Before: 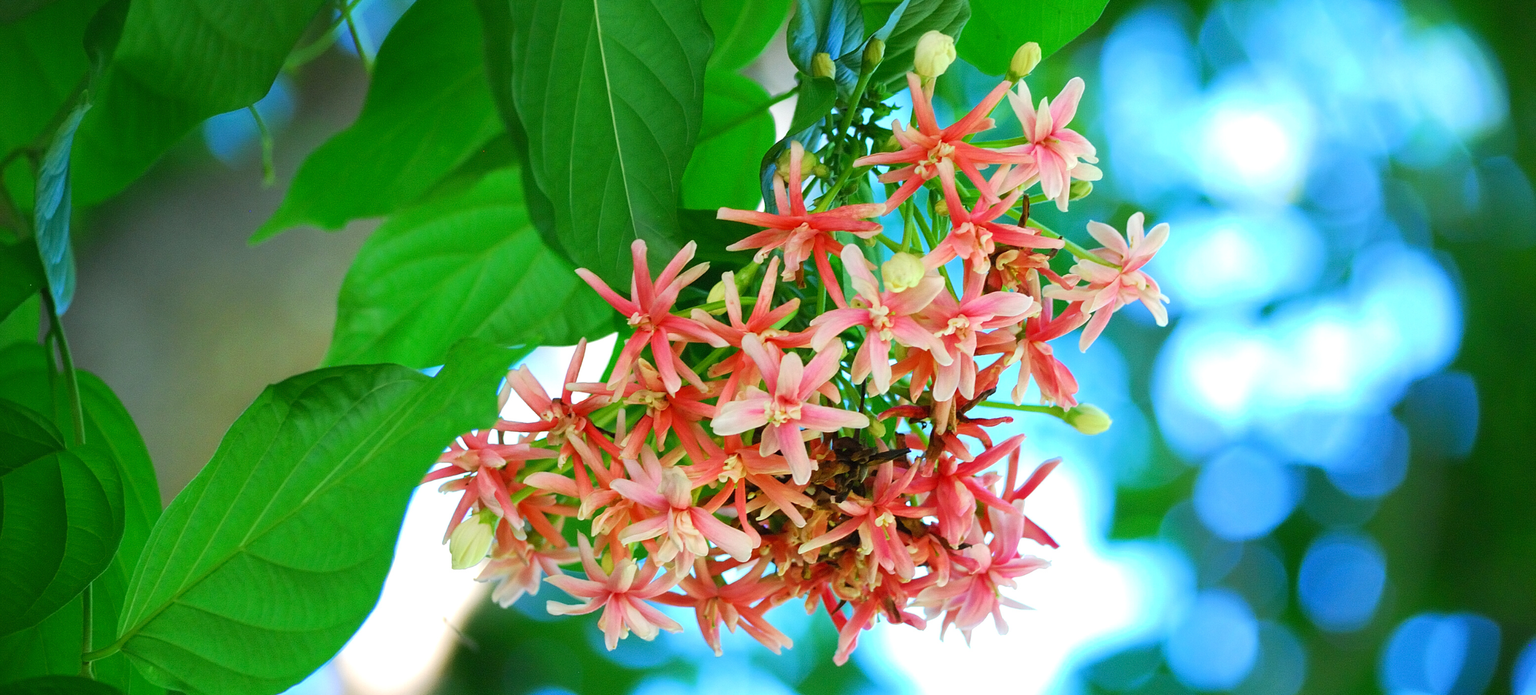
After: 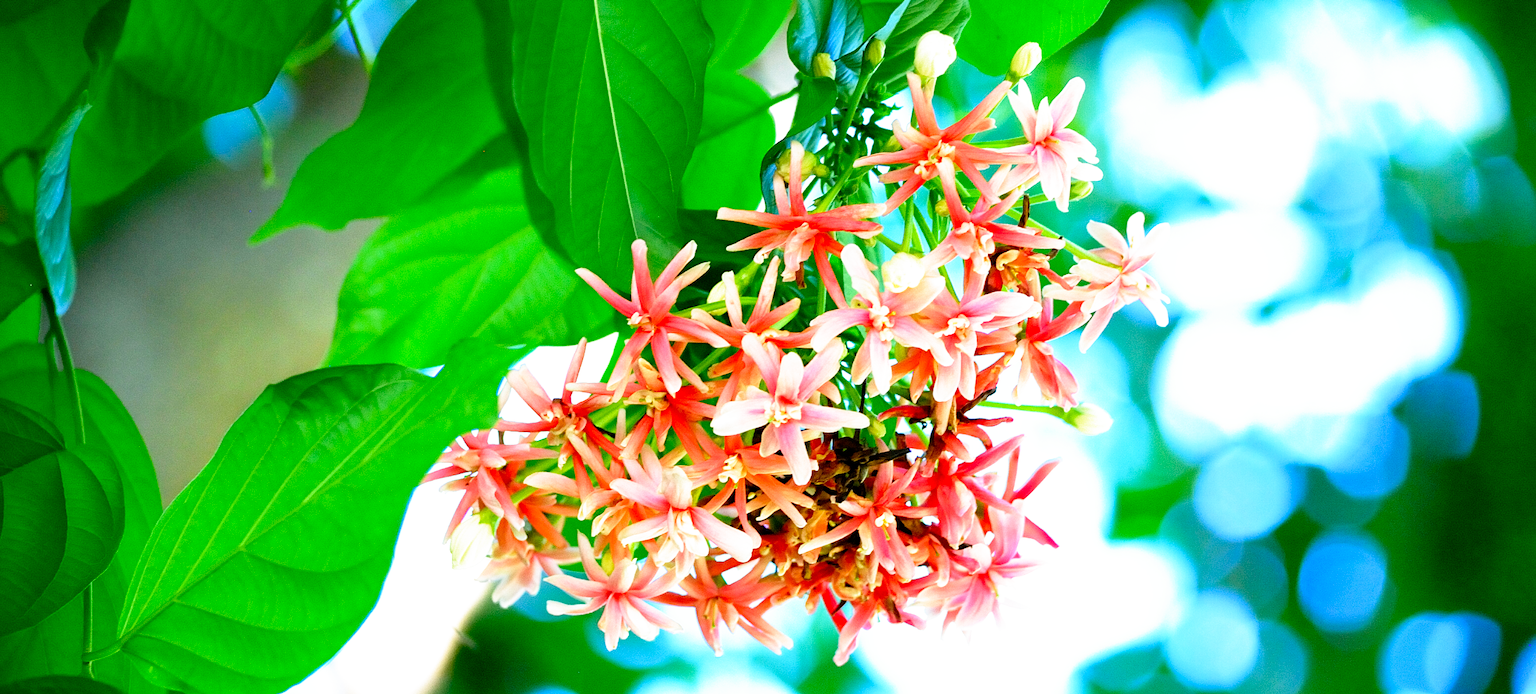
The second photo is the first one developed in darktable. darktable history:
exposure: black level correction 0, exposure 0.7 EV, compensate exposure bias true, compensate highlight preservation false
filmic rgb: black relative exposure -6.3 EV, white relative exposure 2.8 EV, threshold 3 EV, target black luminance 0%, hardness 4.6, latitude 67.35%, contrast 1.292, shadows ↔ highlights balance -3.5%, preserve chrominance no, color science v4 (2020), contrast in shadows soft, enable highlight reconstruction true
